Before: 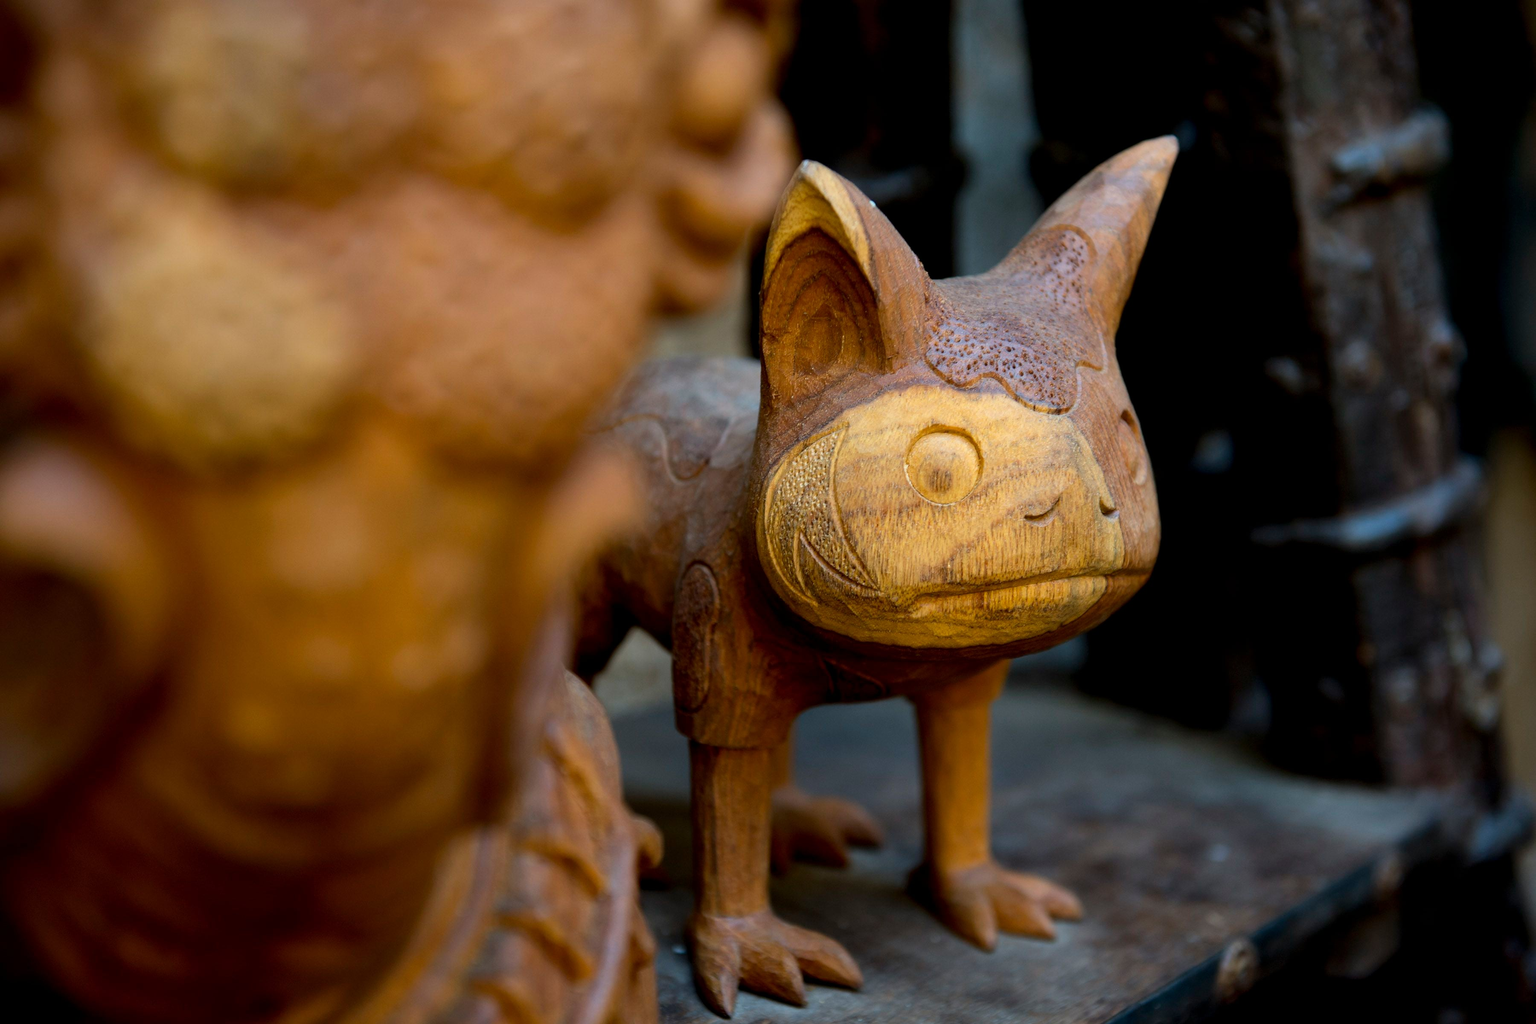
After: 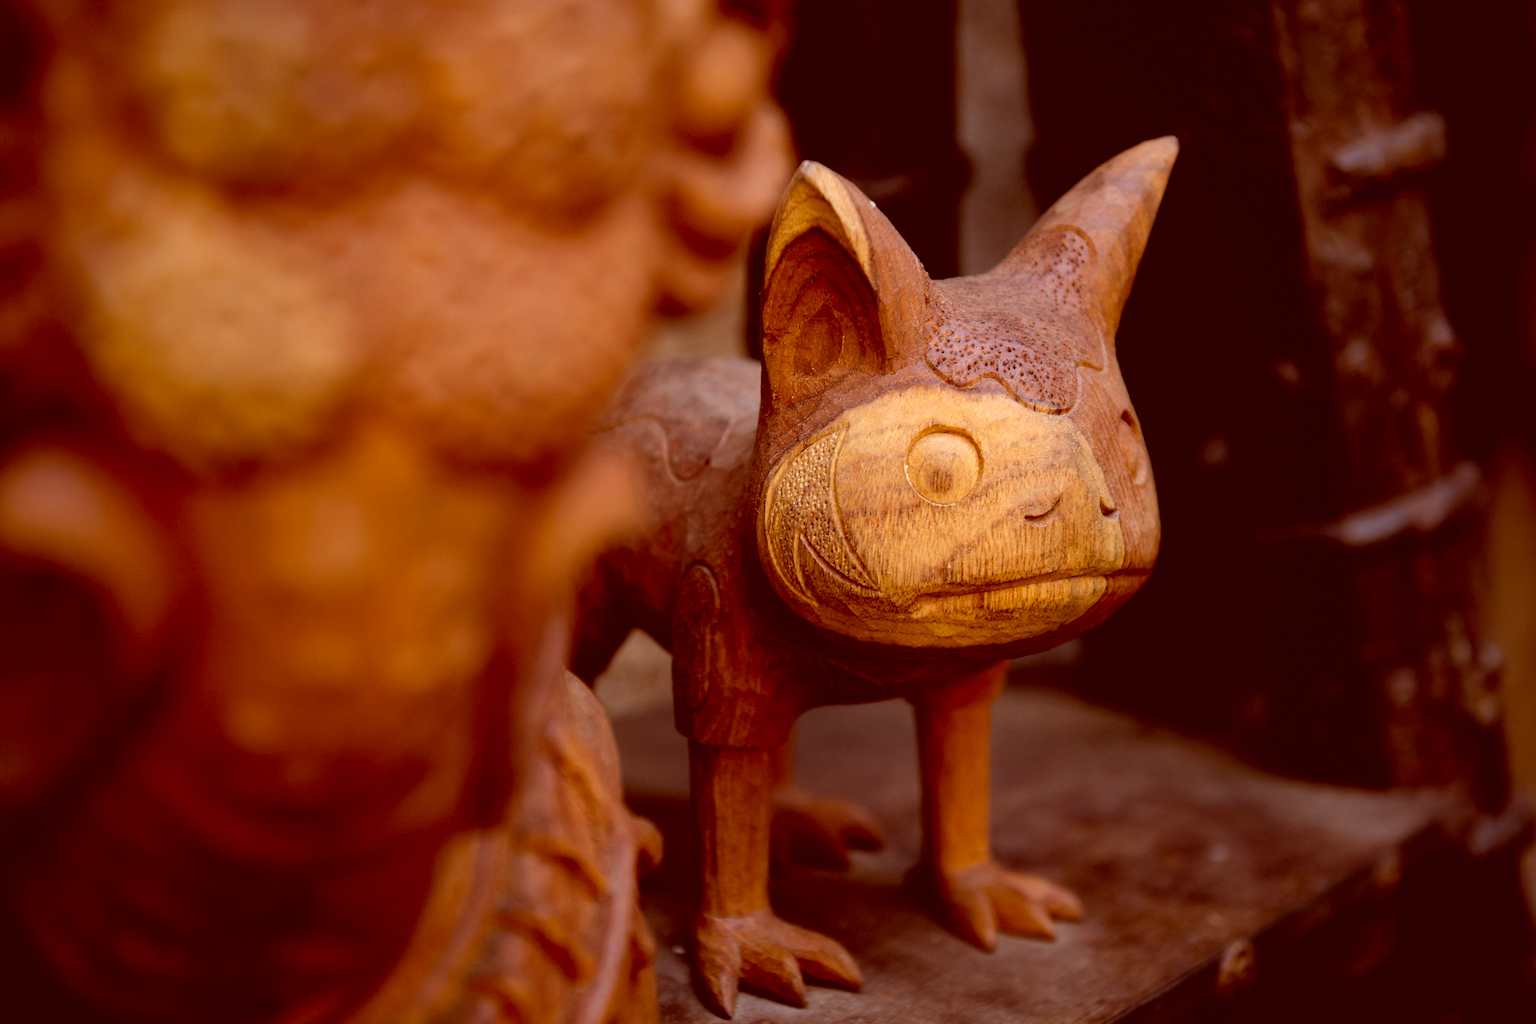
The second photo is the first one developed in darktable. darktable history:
vignetting: fall-off start 34.13%, fall-off radius 64.73%, brightness -0.25, saturation 0.143, center (-0.117, -0.004), width/height ratio 0.964, dithering 8-bit output, unbound false
color correction: highlights a* 9.51, highlights b* 8.8, shadows a* 40, shadows b* 39.57, saturation 0.784
